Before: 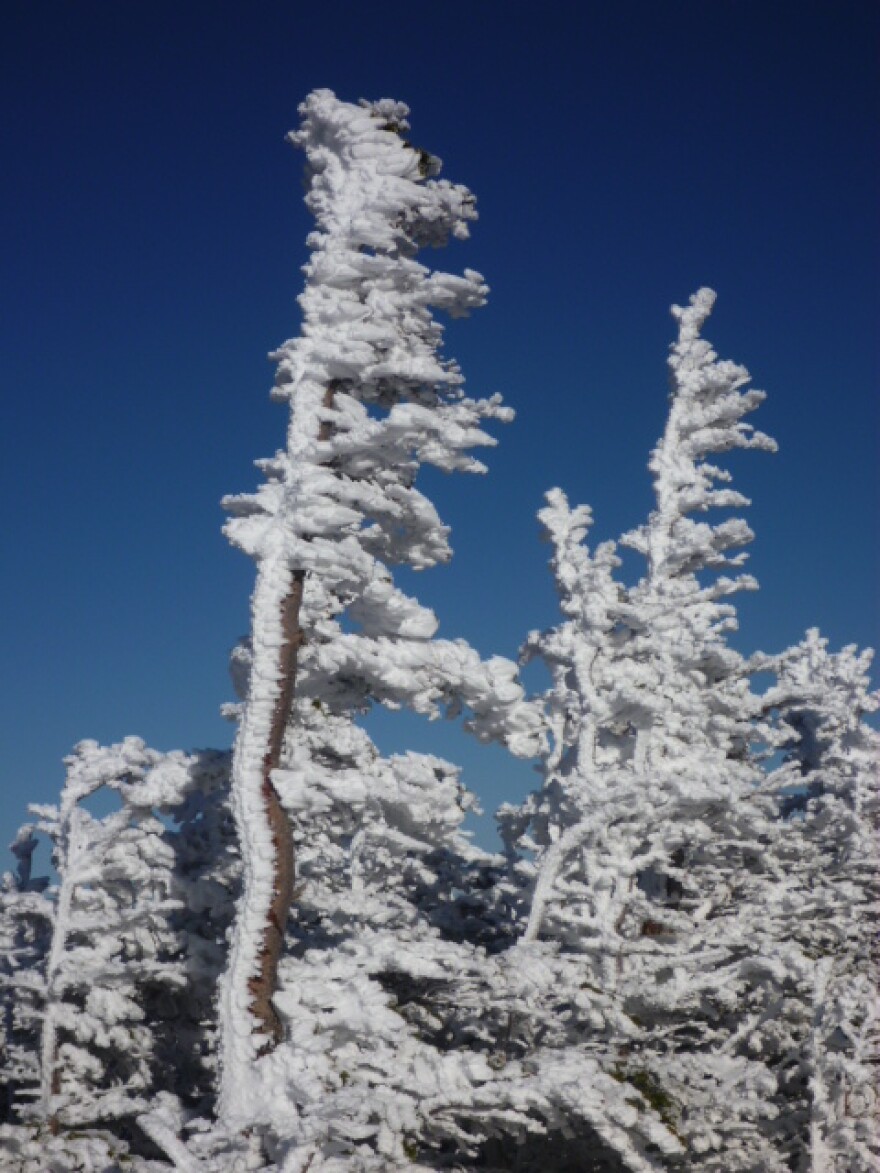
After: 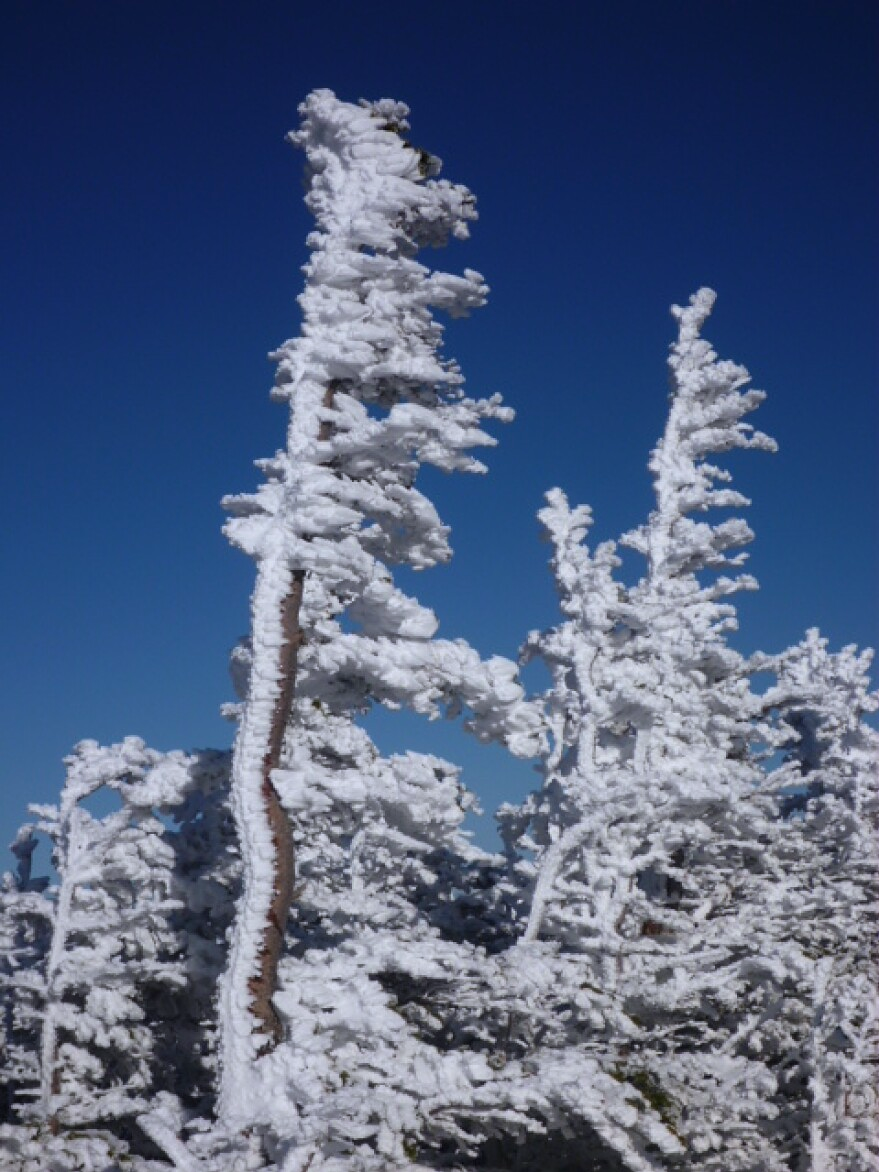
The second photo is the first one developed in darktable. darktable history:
crop: left 0.004%
sharpen: amount 0.203
color calibration: illuminant as shot in camera, x 0.358, y 0.373, temperature 4628.91 K
